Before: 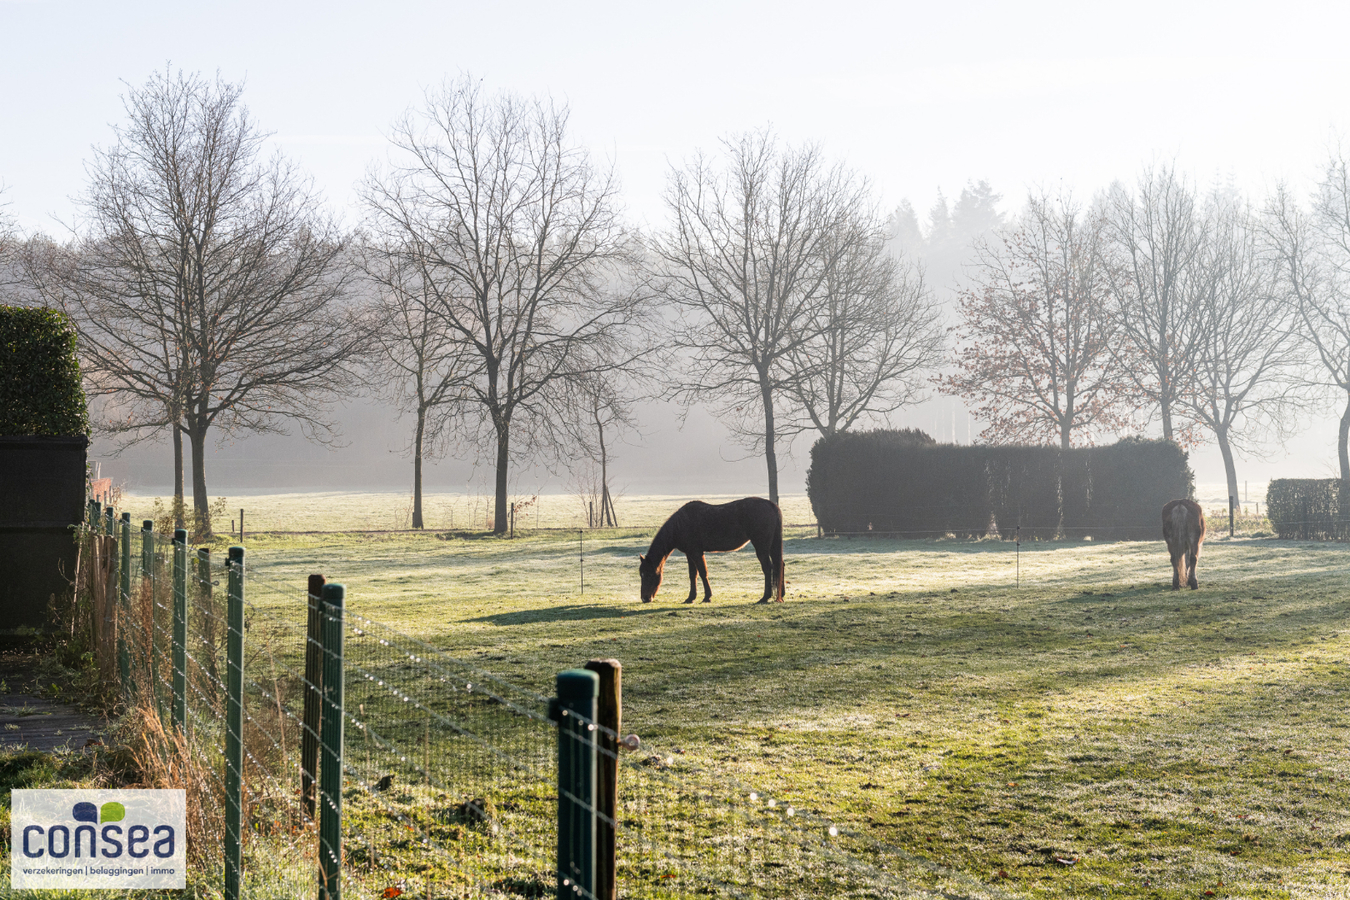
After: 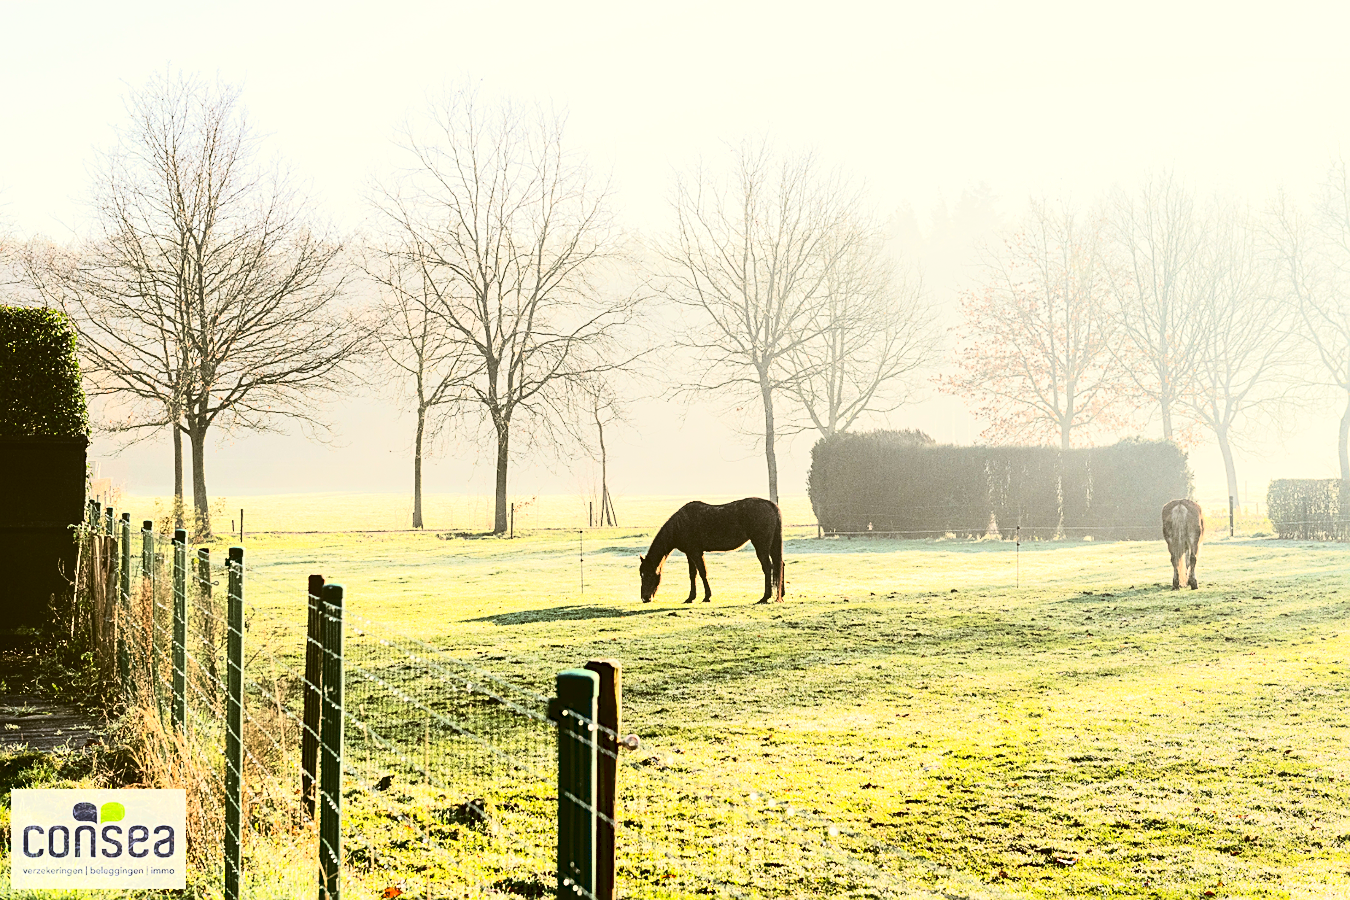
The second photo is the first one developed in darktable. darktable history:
color correction: highlights a* -1.34, highlights b* 10.21, shadows a* 0.659, shadows b* 18.84
tone equalizer: -7 EV 0.16 EV, -6 EV 0.591 EV, -5 EV 1.19 EV, -4 EV 1.33 EV, -3 EV 1.13 EV, -2 EV 0.6 EV, -1 EV 0.166 EV, edges refinement/feathering 500, mask exposure compensation -1.57 EV, preserve details no
tone curve: curves: ch0 [(0, 0) (0.003, 0.06) (0.011, 0.059) (0.025, 0.065) (0.044, 0.076) (0.069, 0.088) (0.1, 0.102) (0.136, 0.116) (0.177, 0.137) (0.224, 0.169) (0.277, 0.214) (0.335, 0.271) (0.399, 0.356) (0.468, 0.459) (0.543, 0.579) (0.623, 0.705) (0.709, 0.823) (0.801, 0.918) (0.898, 0.963) (1, 1)], color space Lab, linked channels, preserve colors none
sharpen: on, module defaults
